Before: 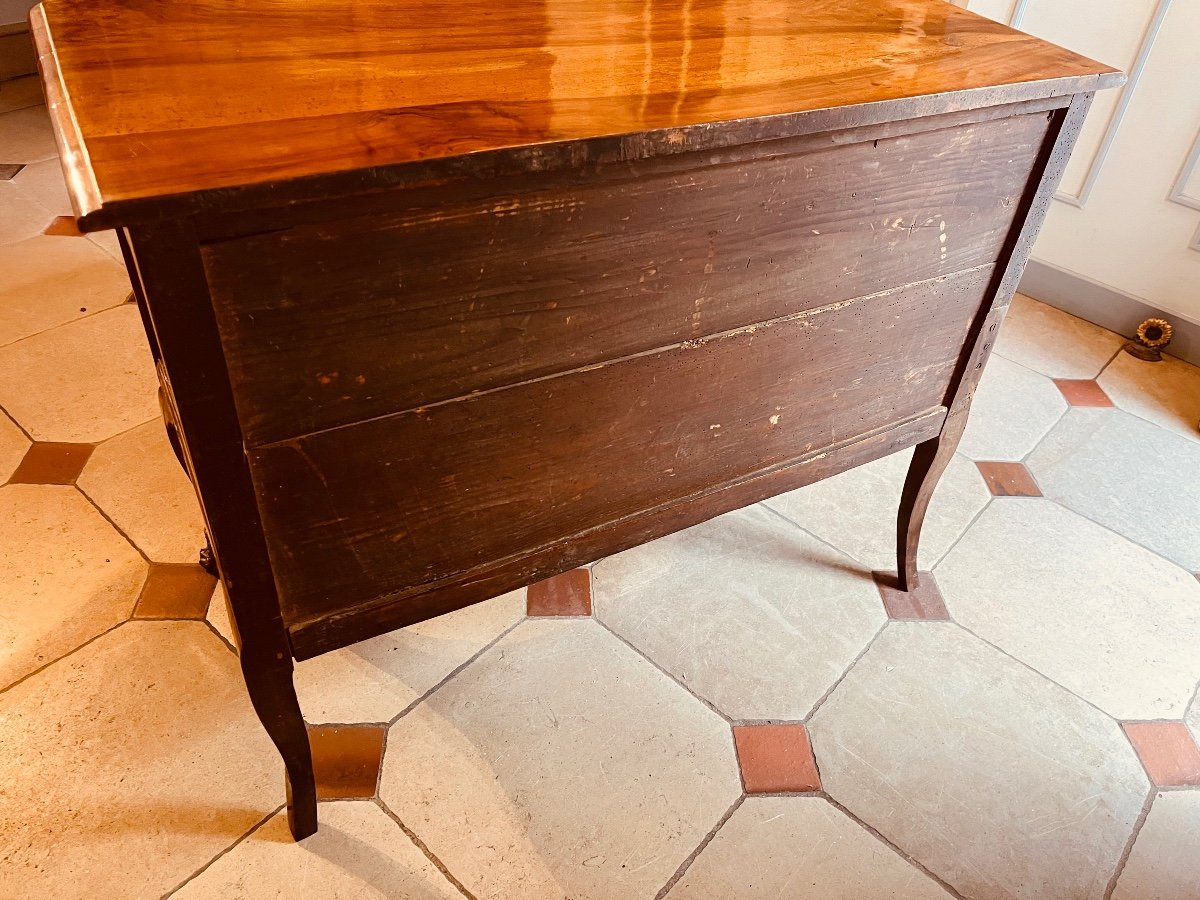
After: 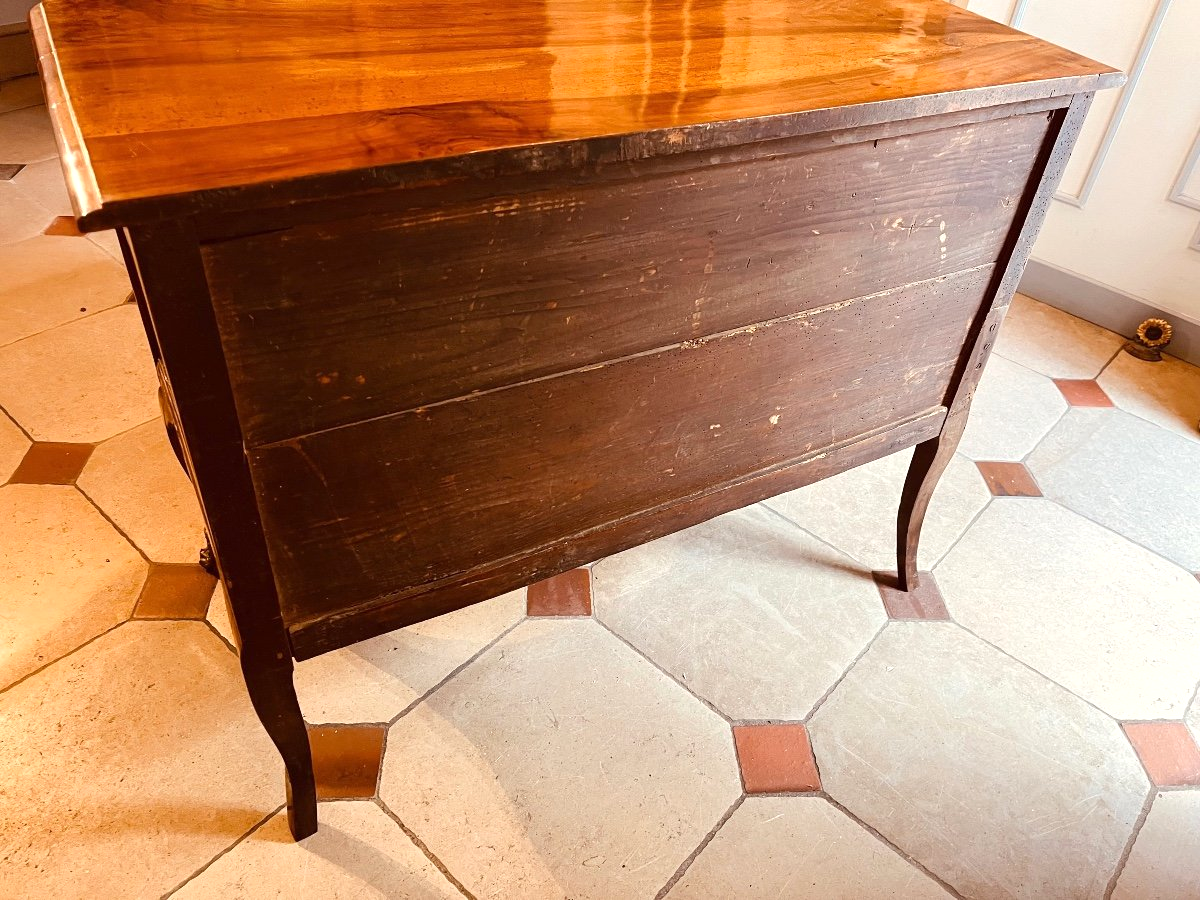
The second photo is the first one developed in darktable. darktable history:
exposure: exposure 0.237 EV, compensate exposure bias true, compensate highlight preservation false
